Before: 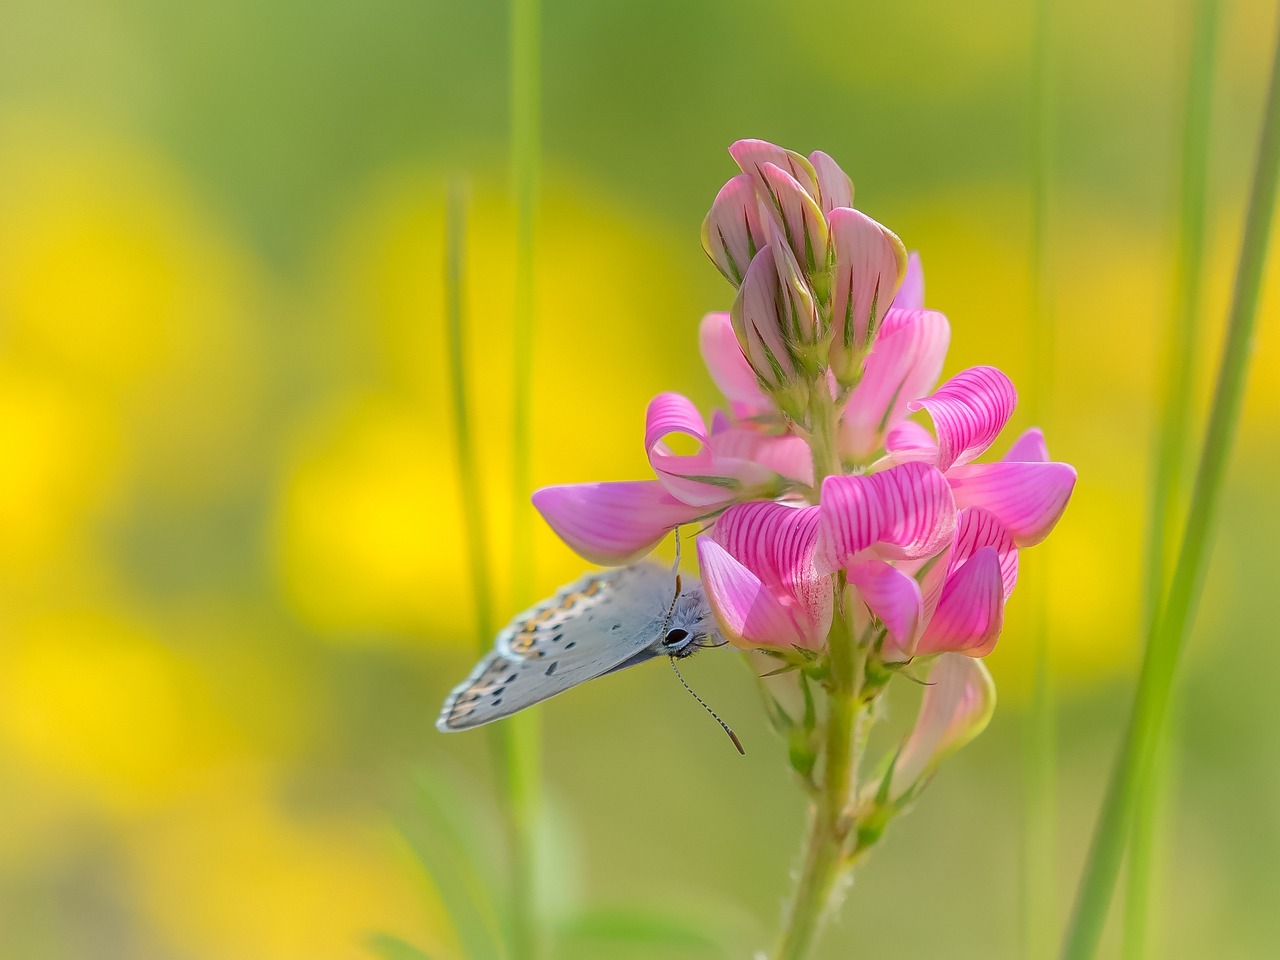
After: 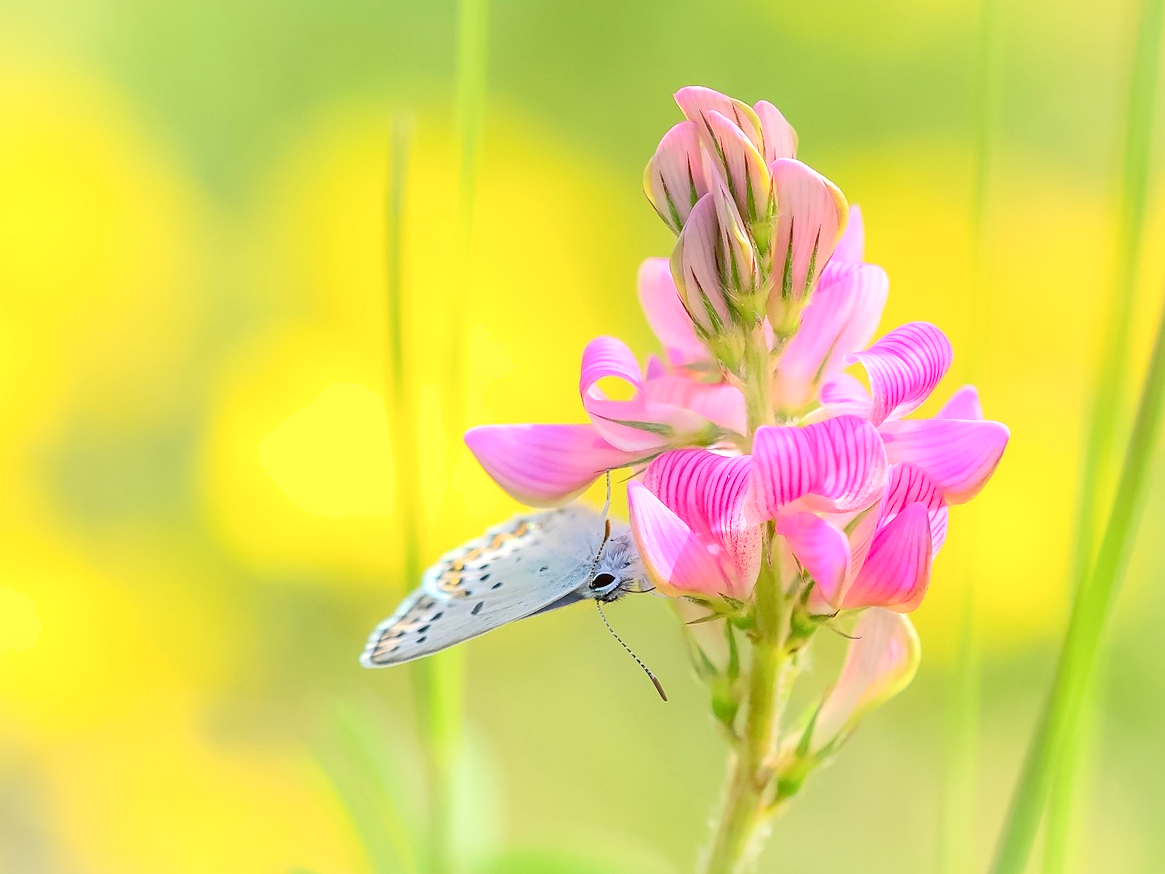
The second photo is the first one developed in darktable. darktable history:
tone curve: curves: ch0 [(0, 0.013) (0.137, 0.121) (0.326, 0.386) (0.489, 0.573) (0.663, 0.749) (0.854, 0.897) (1, 0.974)]; ch1 [(0, 0) (0.366, 0.367) (0.475, 0.453) (0.494, 0.493) (0.504, 0.497) (0.544, 0.579) (0.562, 0.619) (0.622, 0.694) (1, 1)]; ch2 [(0, 0) (0.333, 0.346) (0.375, 0.375) (0.424, 0.43) (0.476, 0.492) (0.502, 0.503) (0.533, 0.541) (0.572, 0.615) (0.605, 0.656) (0.641, 0.709) (1, 1)], color space Lab, linked channels, preserve colors none
contrast brightness saturation: saturation -0.093
shadows and highlights: shadows 36.44, highlights -27.93, soften with gaussian
crop and rotate: angle -2.16°, left 3.102%, top 3.801%, right 1.365%, bottom 0.584%
exposure: exposure 0.747 EV, compensate highlight preservation false
